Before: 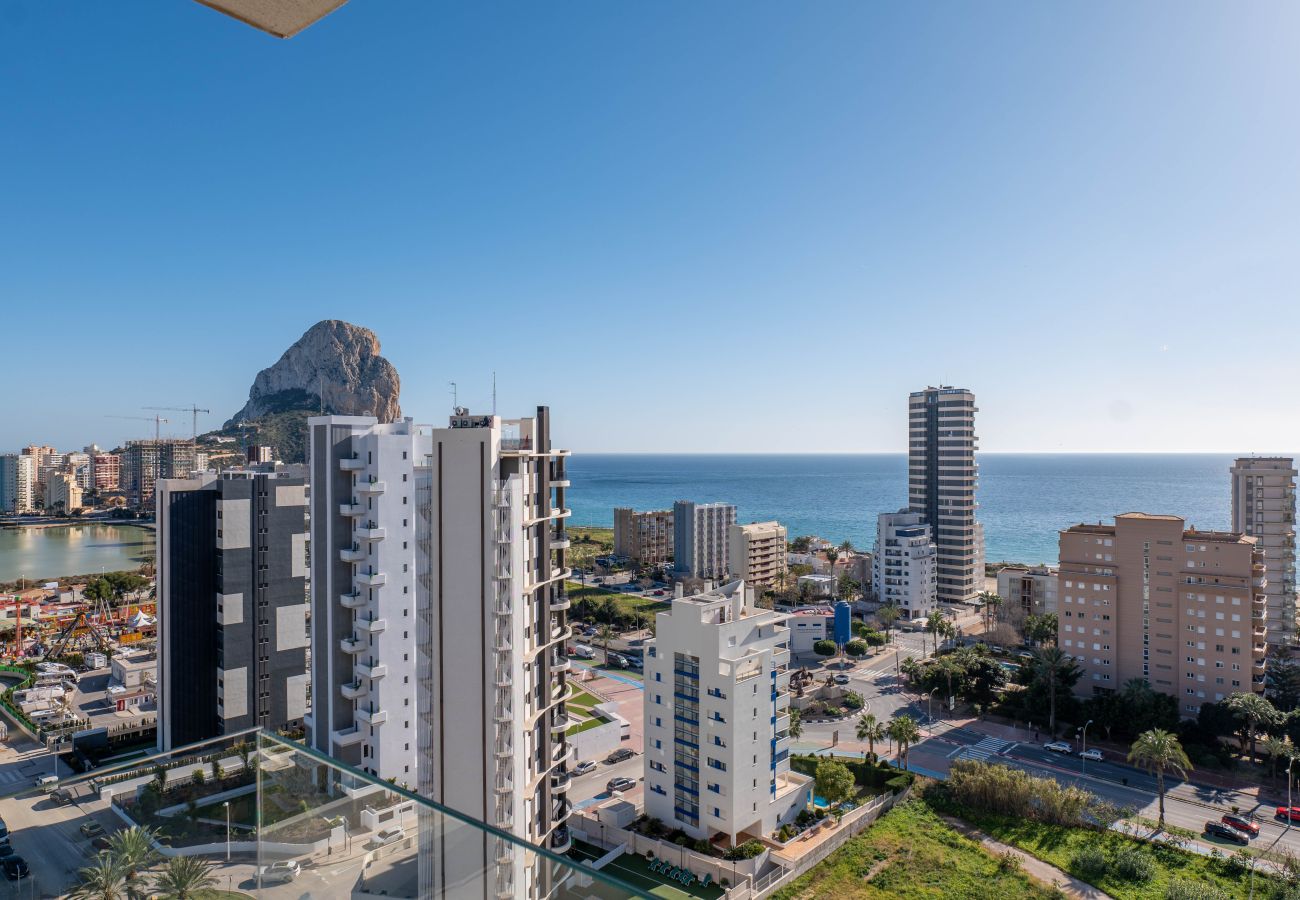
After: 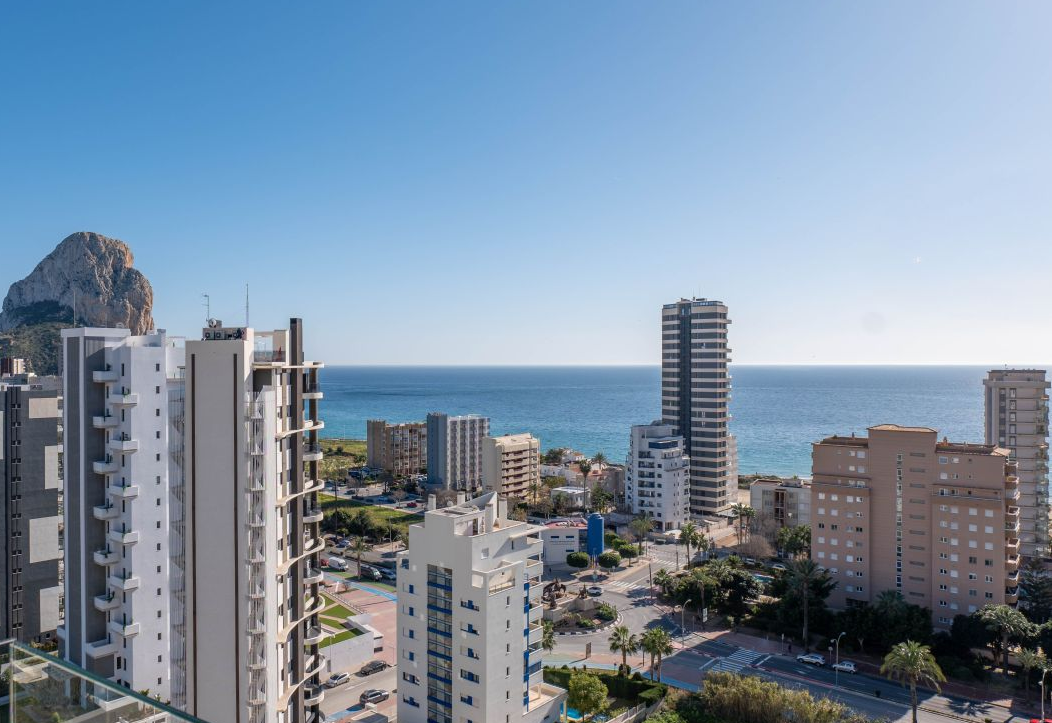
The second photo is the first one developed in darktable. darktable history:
crop: left 19.034%, top 9.874%, right 0%, bottom 9.742%
